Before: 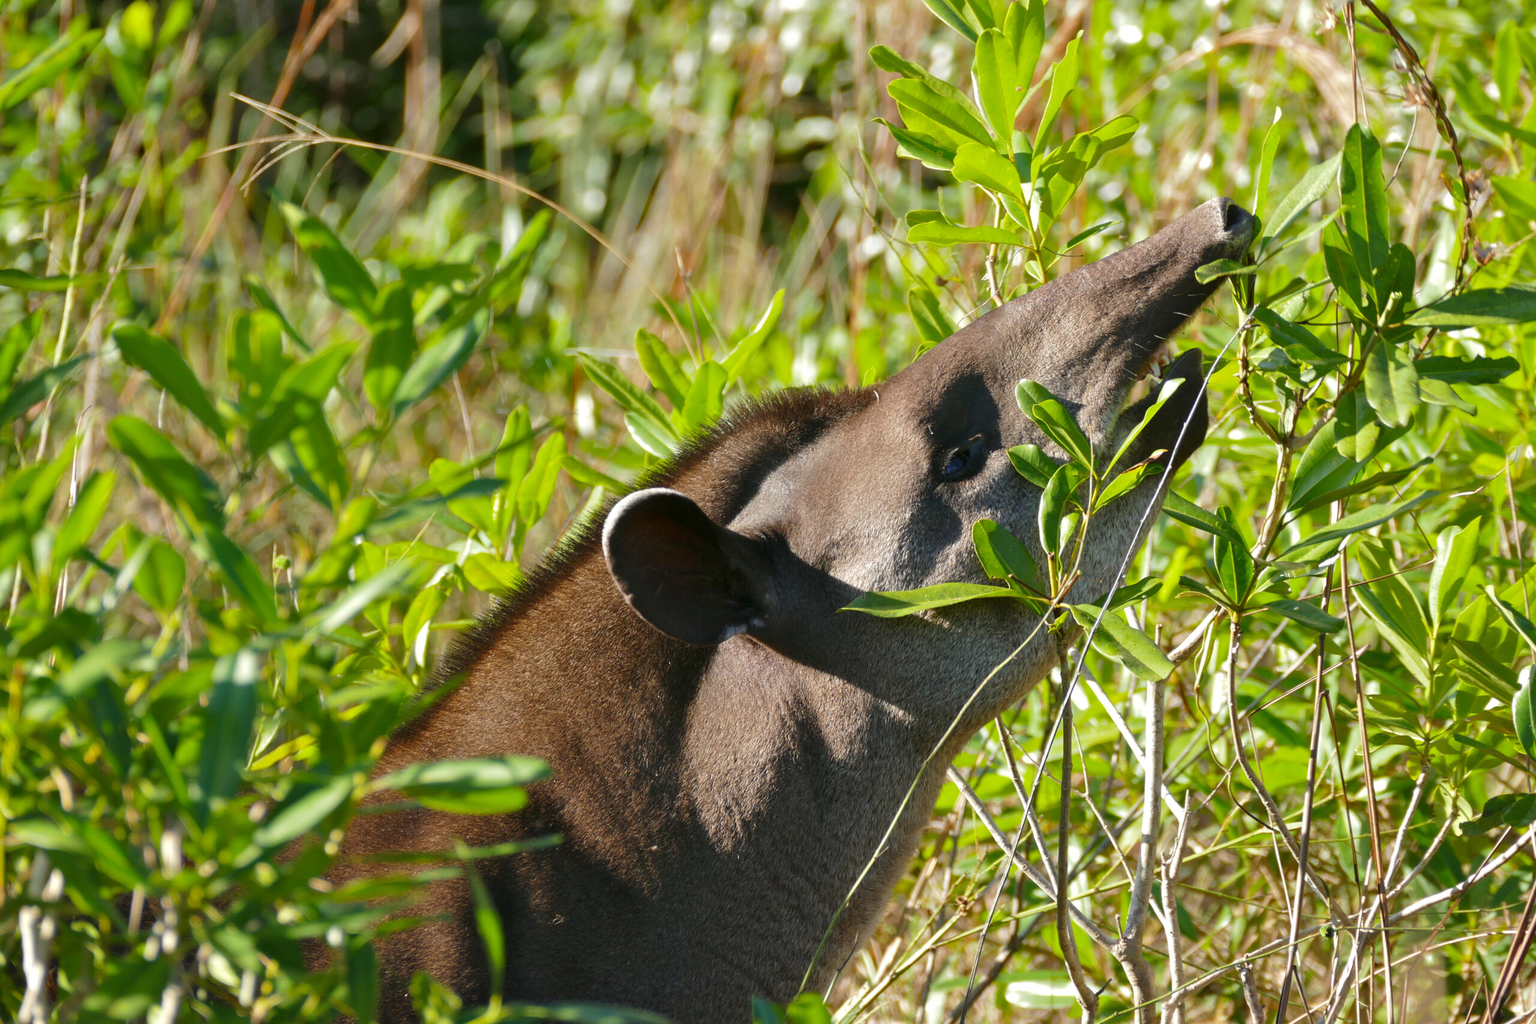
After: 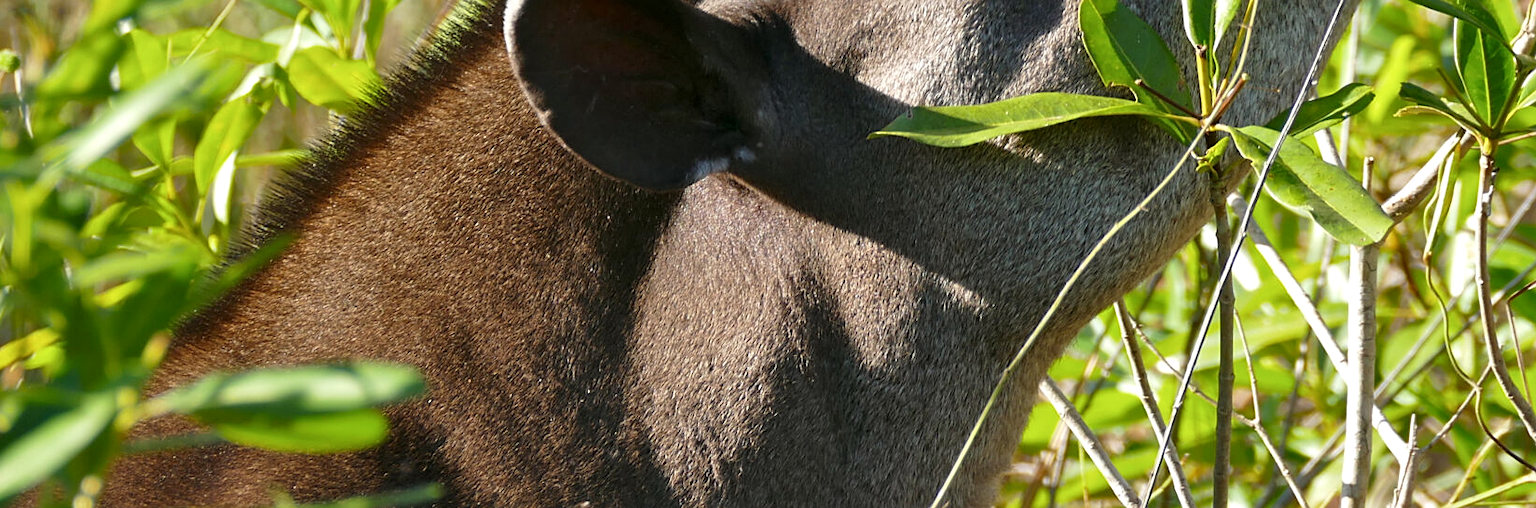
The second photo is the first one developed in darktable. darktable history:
crop: left 18.091%, top 51.13%, right 17.525%, bottom 16.85%
shadows and highlights: shadows 0, highlights 40
local contrast: mode bilateral grid, contrast 20, coarseness 50, detail 120%, midtone range 0.2
sharpen: radius 1.864, amount 0.398, threshold 1.271
rotate and perspective: crop left 0, crop top 0
